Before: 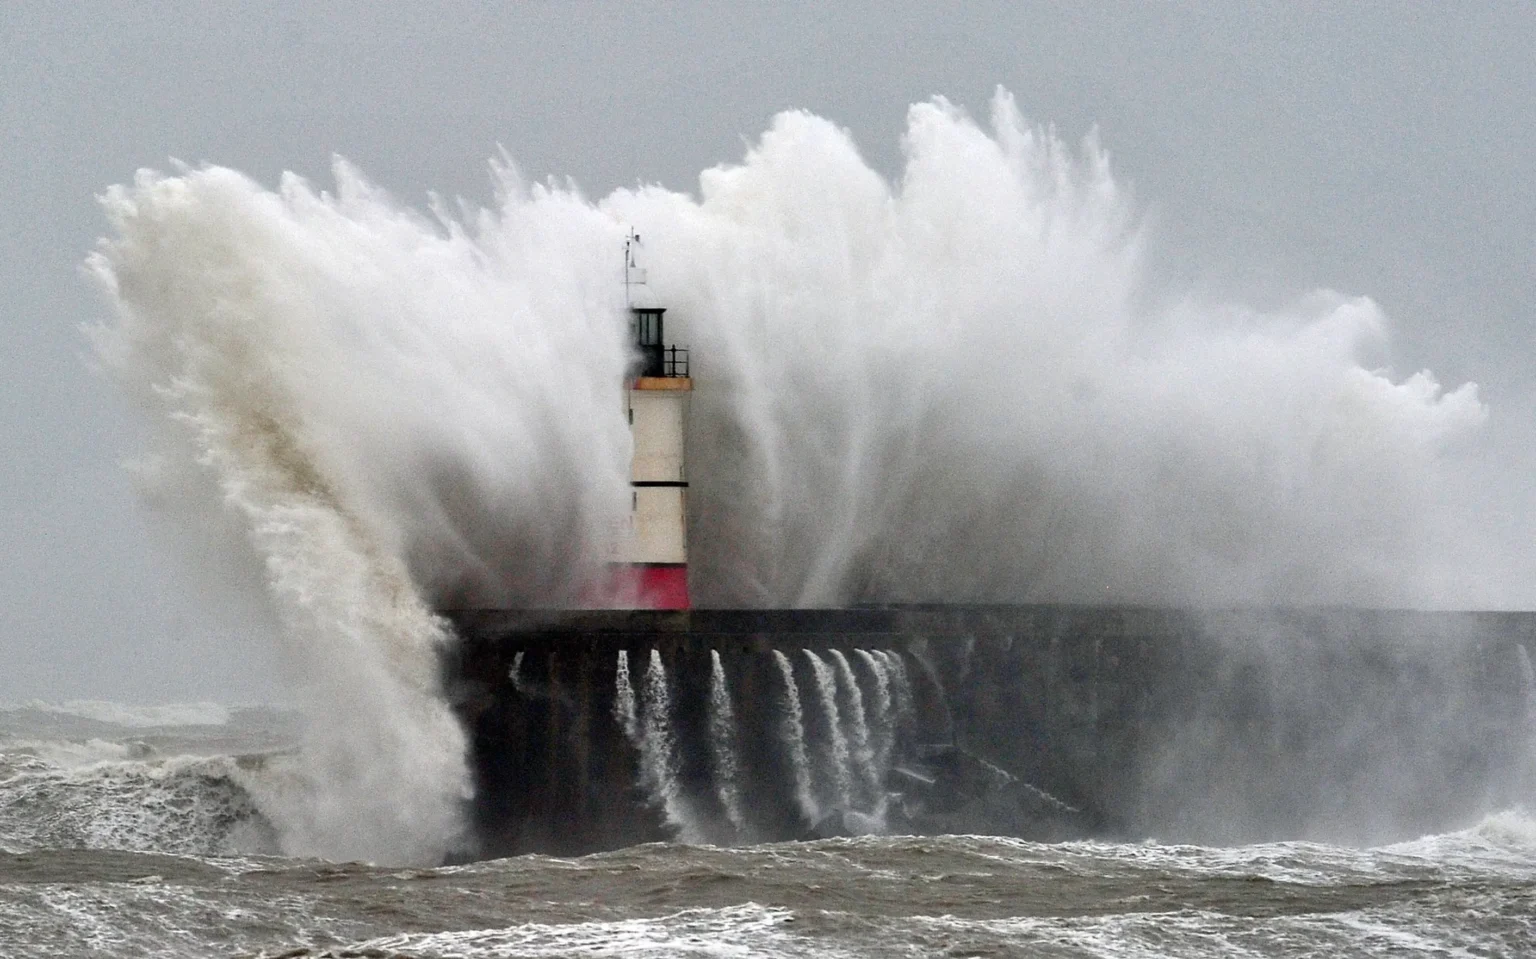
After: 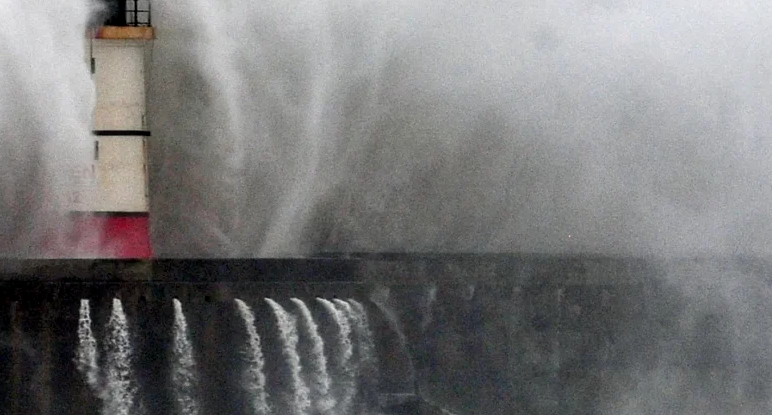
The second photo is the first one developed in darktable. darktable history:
local contrast: on, module defaults
crop: left 35.03%, top 36.625%, right 14.663%, bottom 20.057%
tone equalizer: on, module defaults
